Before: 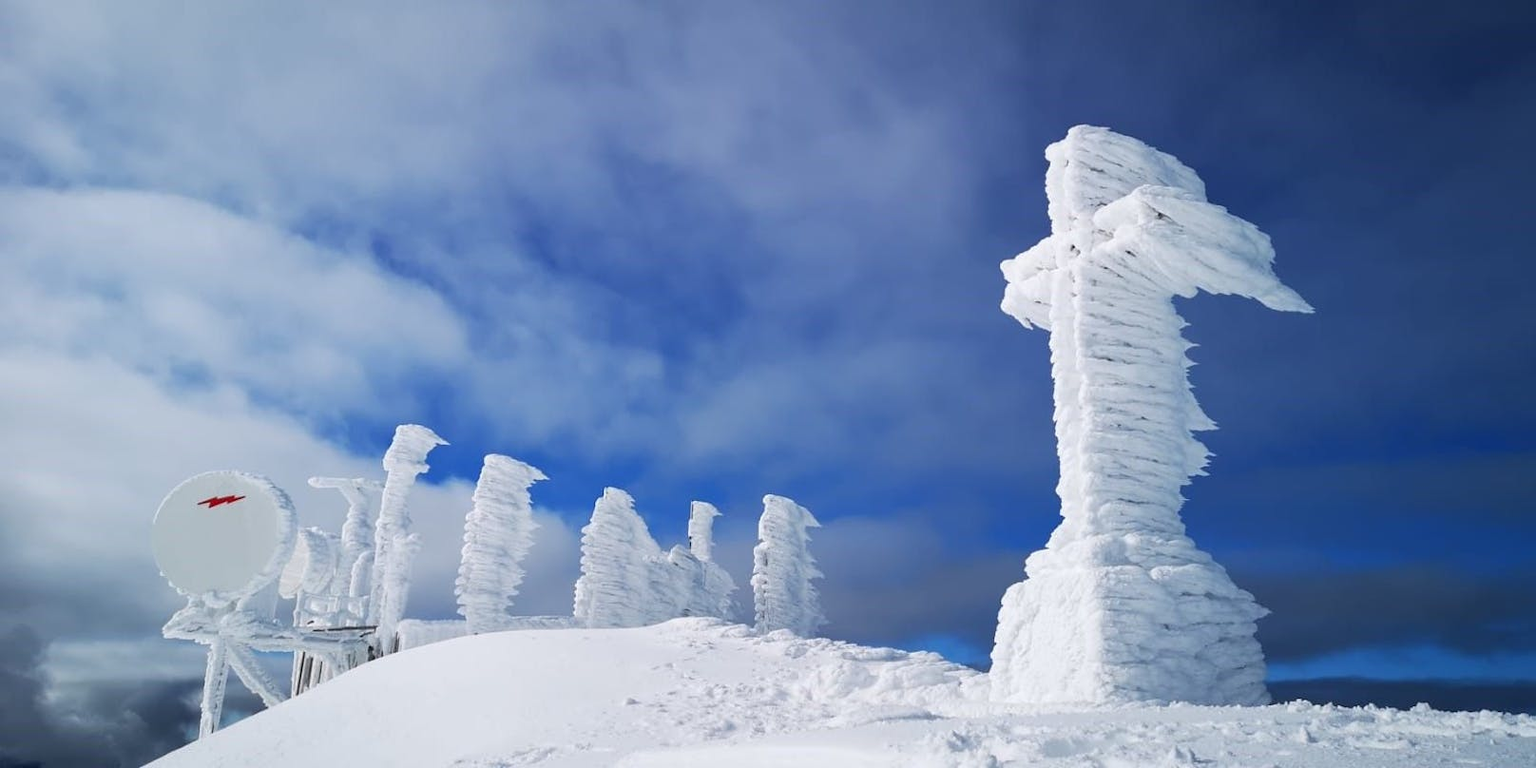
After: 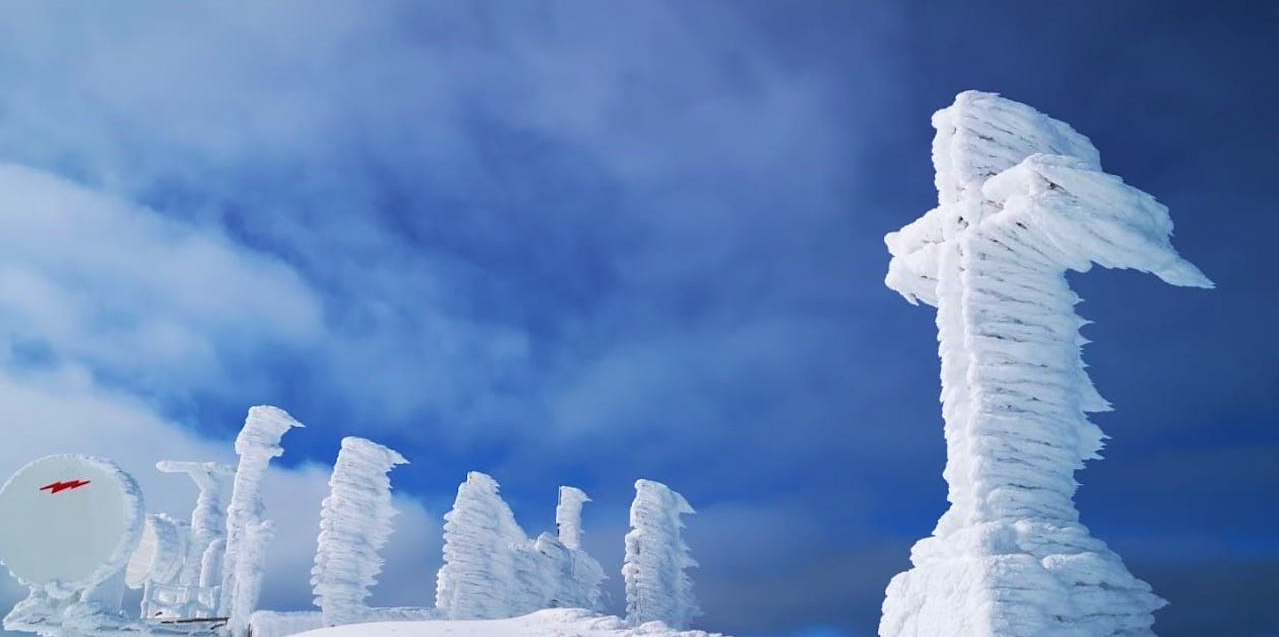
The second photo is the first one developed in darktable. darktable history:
crop and rotate: left 10.453%, top 5.128%, right 10.368%, bottom 16.012%
velvia: strength 45.49%
